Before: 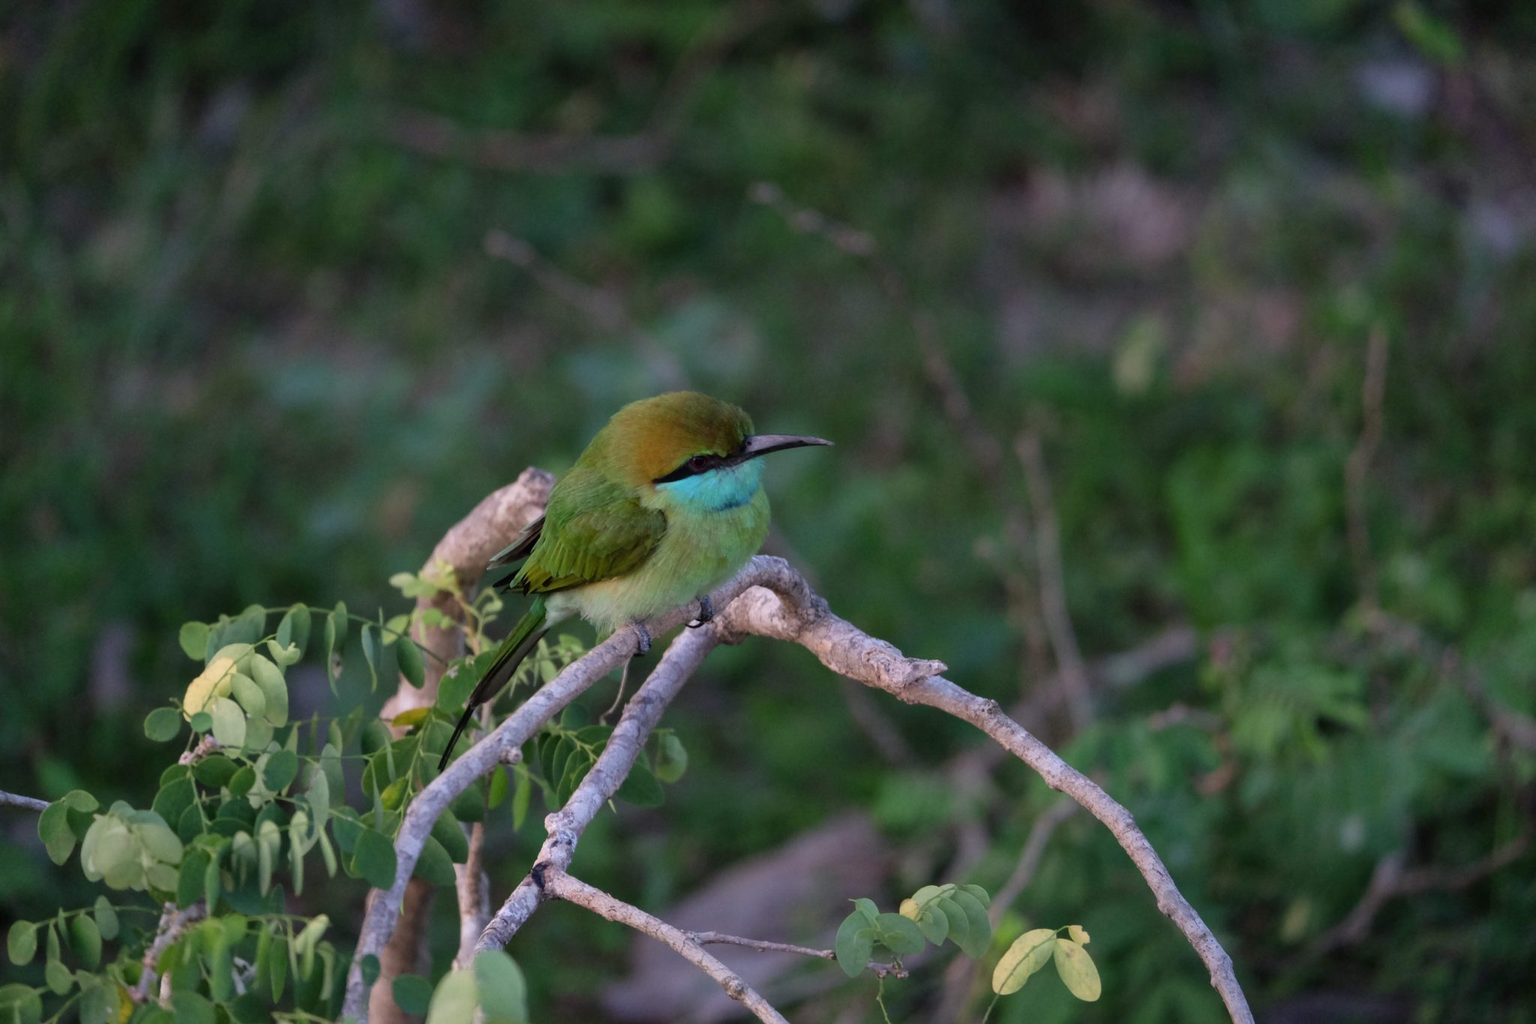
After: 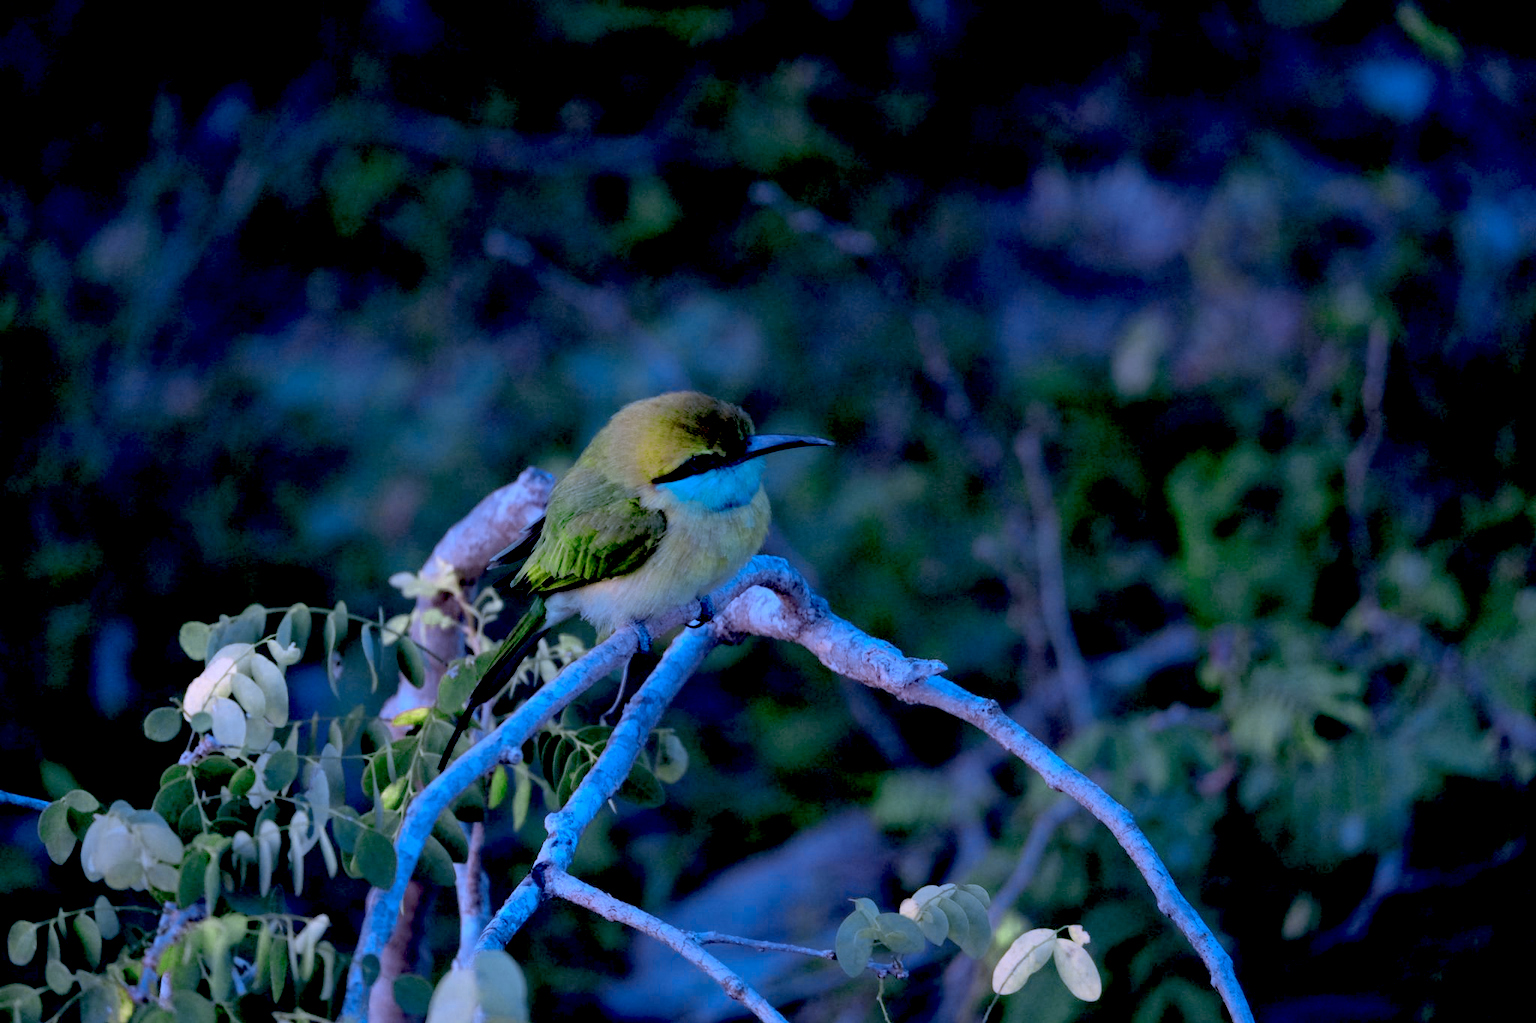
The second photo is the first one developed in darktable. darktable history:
color zones: curves: ch0 [(0.25, 0.667) (0.758, 0.368)]; ch1 [(0.215, 0.245) (0.761, 0.373)]; ch2 [(0.247, 0.554) (0.761, 0.436)]
white balance: red 0.98, blue 1.61
exposure: black level correction 0.04, exposure 0.5 EV, compensate highlight preservation false
